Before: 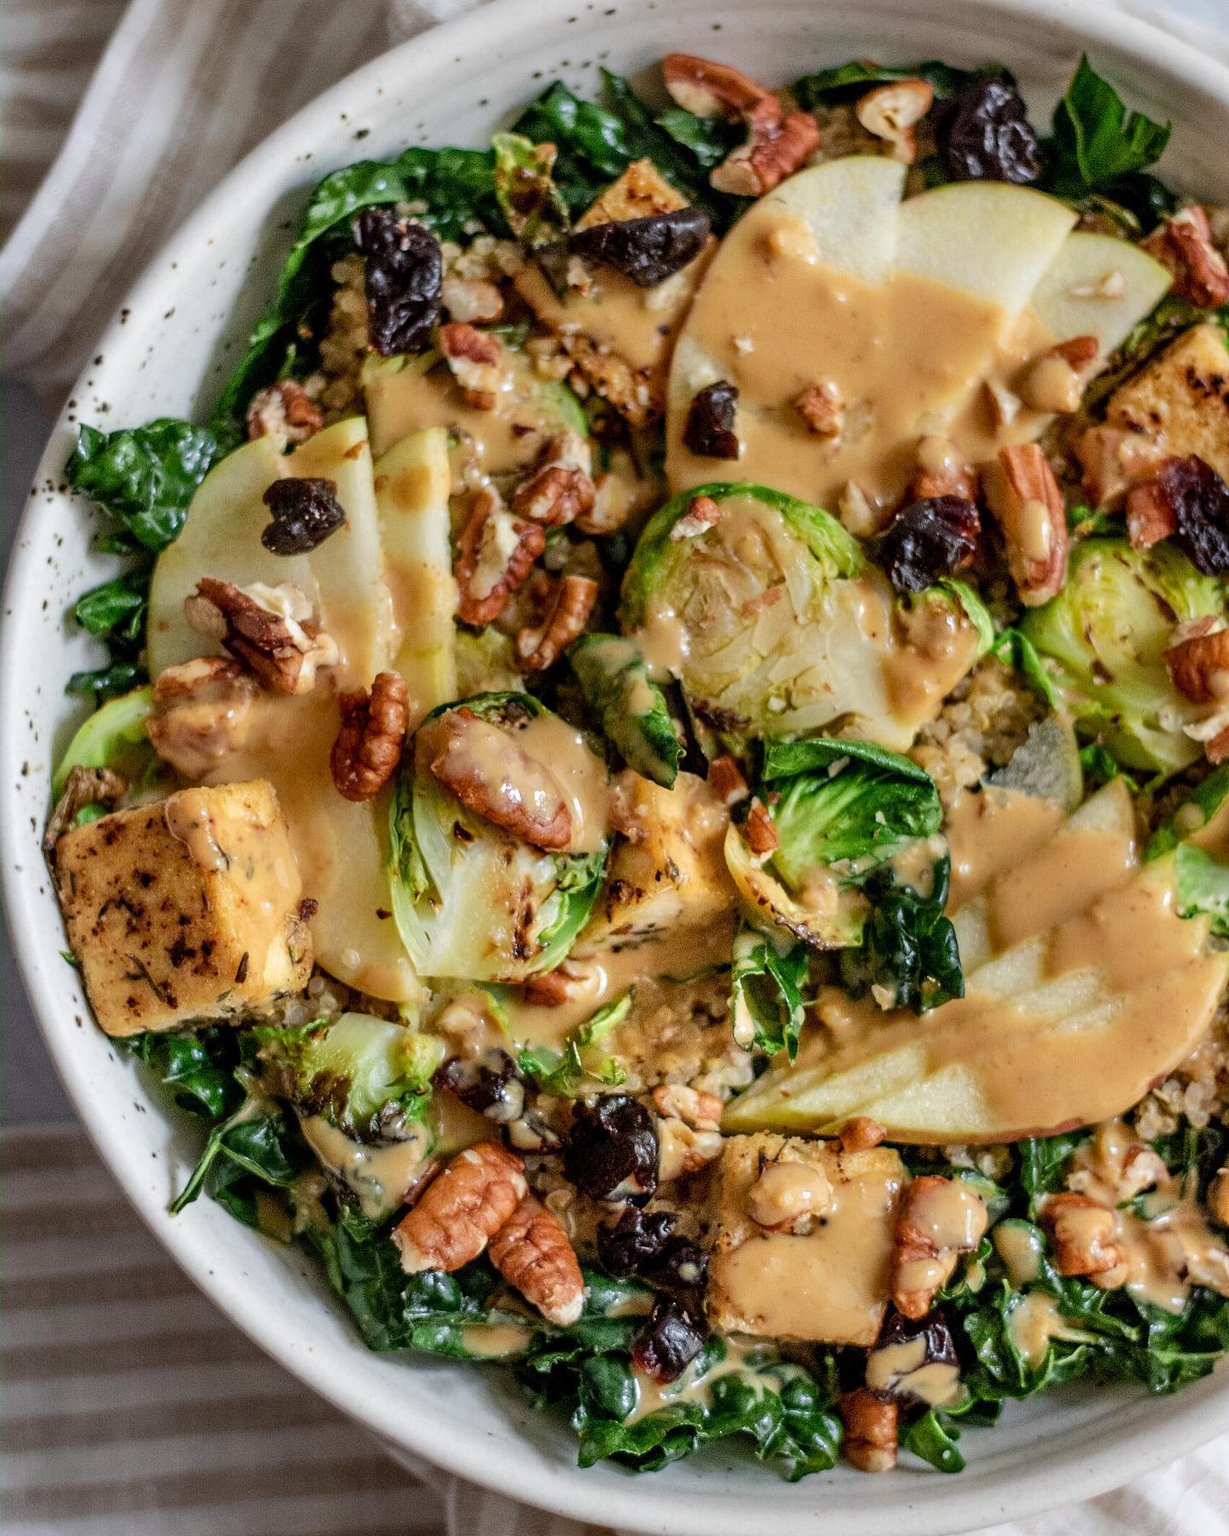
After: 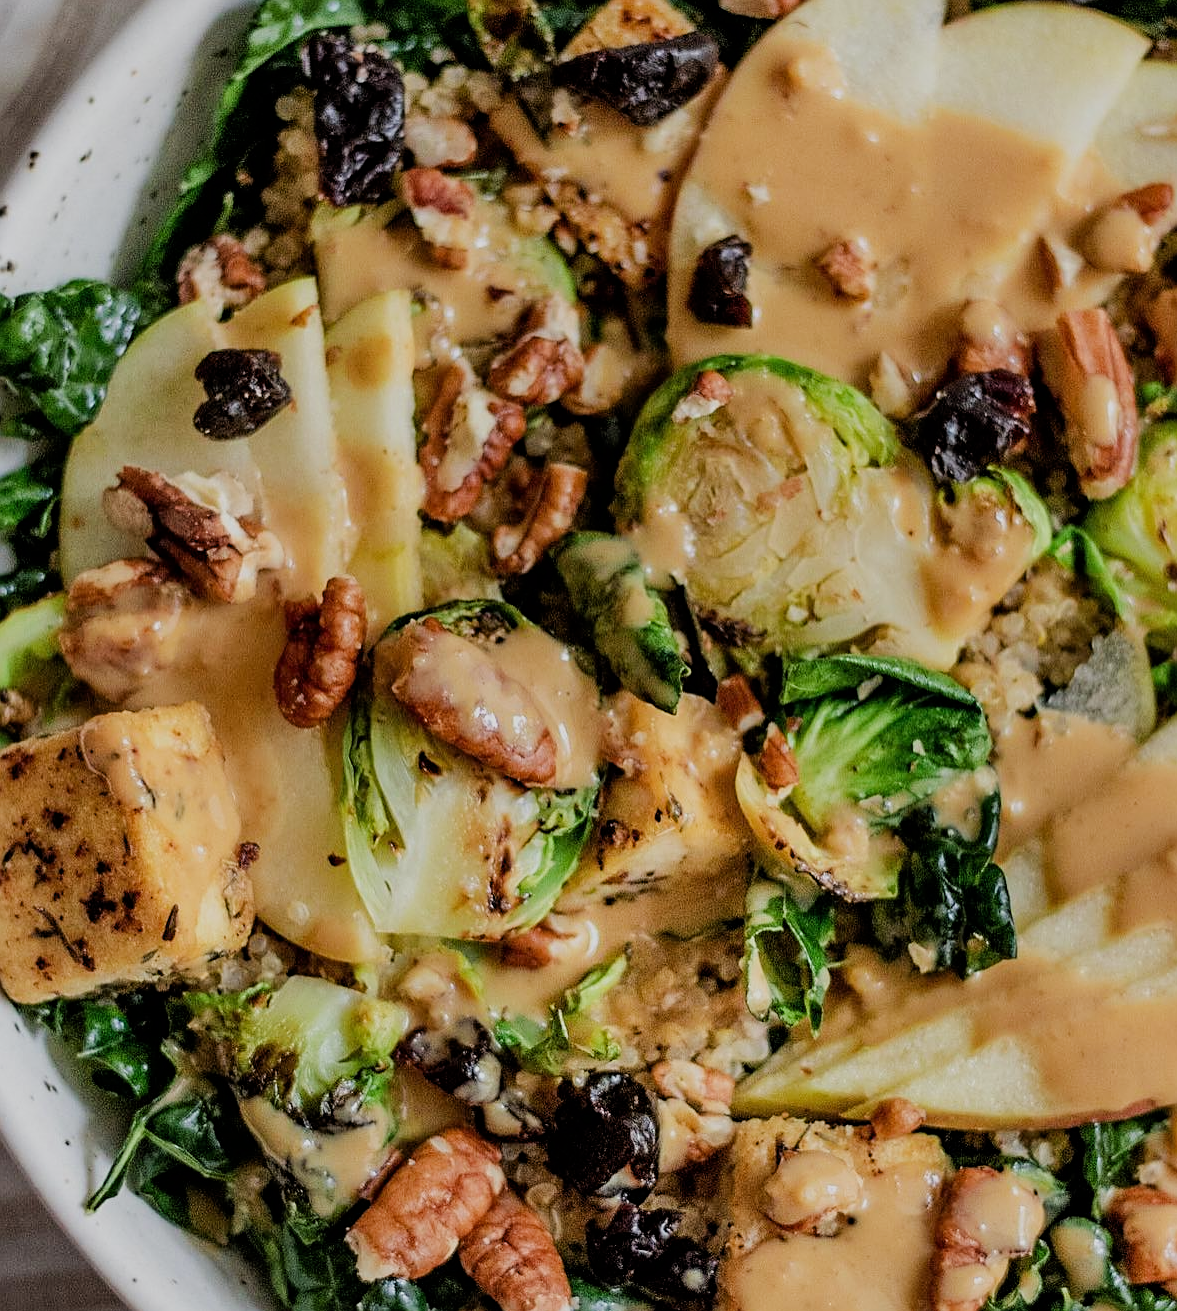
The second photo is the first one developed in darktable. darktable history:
filmic rgb: black relative exposure -7.65 EV, white relative exposure 4.56 EV, hardness 3.61, contrast 1
crop: left 7.87%, top 11.723%, right 10.386%, bottom 15.433%
sharpen: on, module defaults
